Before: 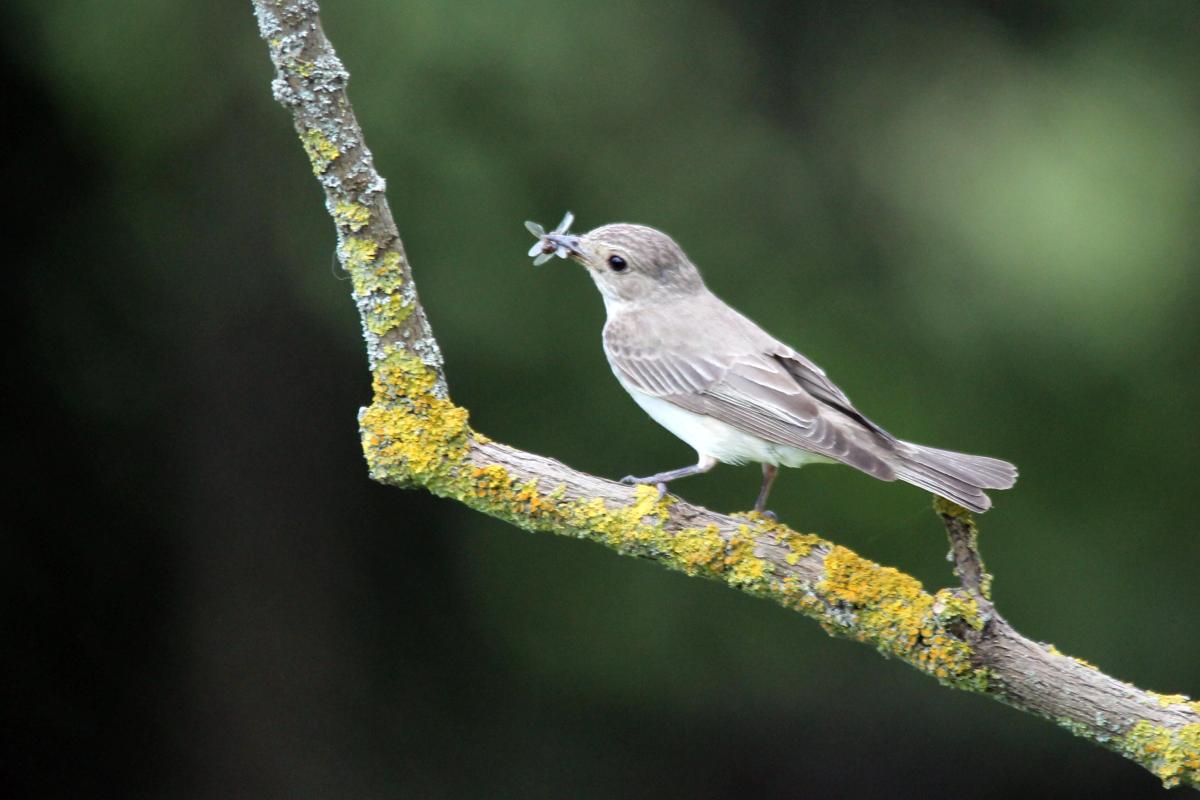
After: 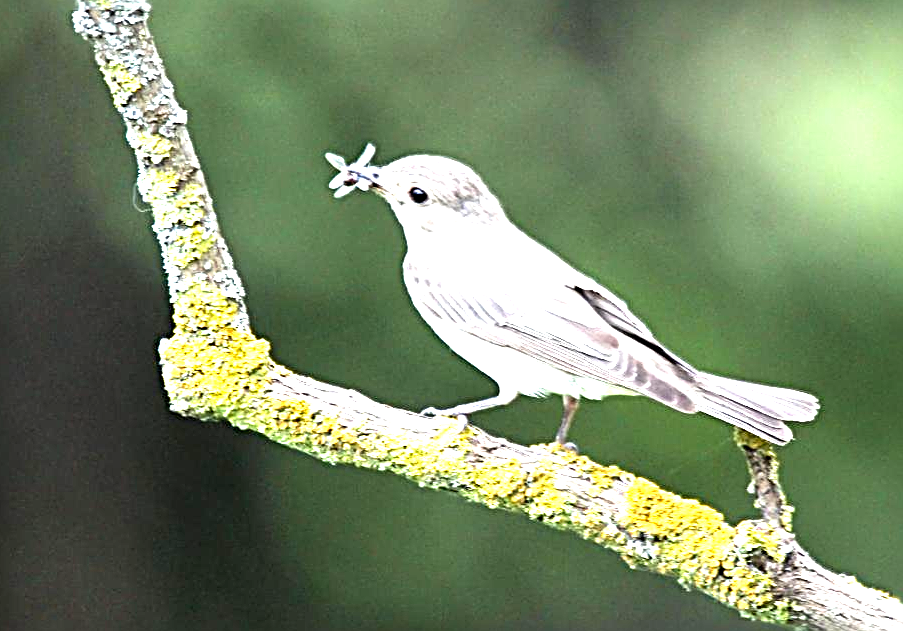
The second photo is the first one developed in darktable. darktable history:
crop: left 16.599%, top 8.609%, right 8.15%, bottom 12.431%
exposure: black level correction 0.001, exposure 1.636 EV, compensate highlight preservation false
sharpen: radius 3.727, amount 0.922
